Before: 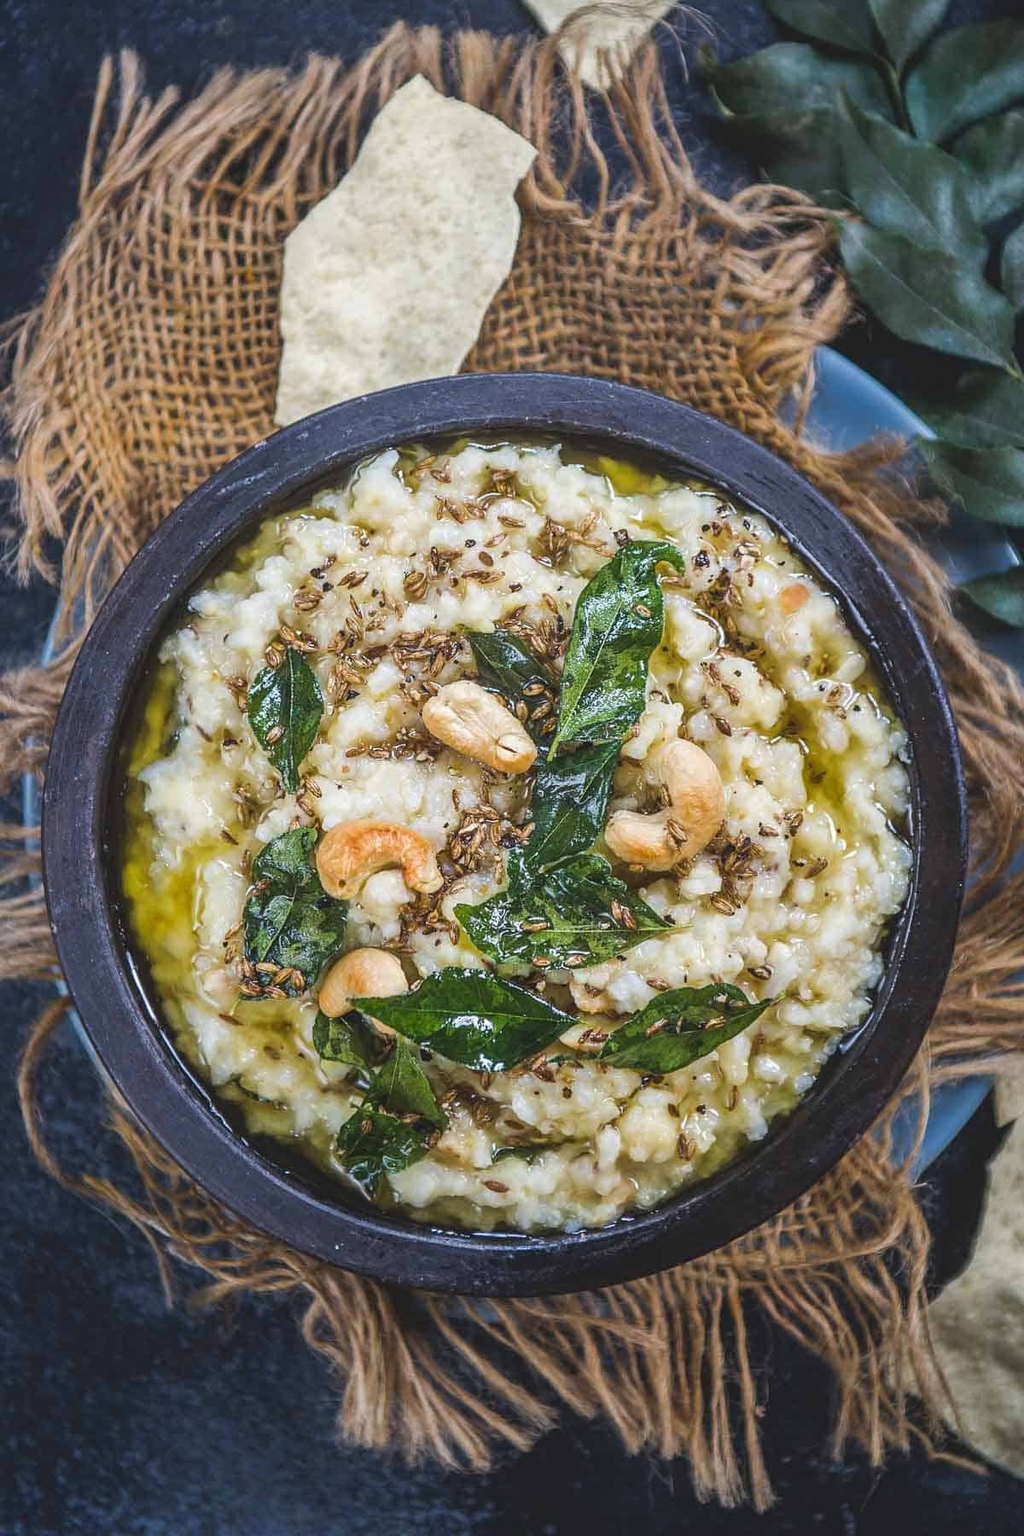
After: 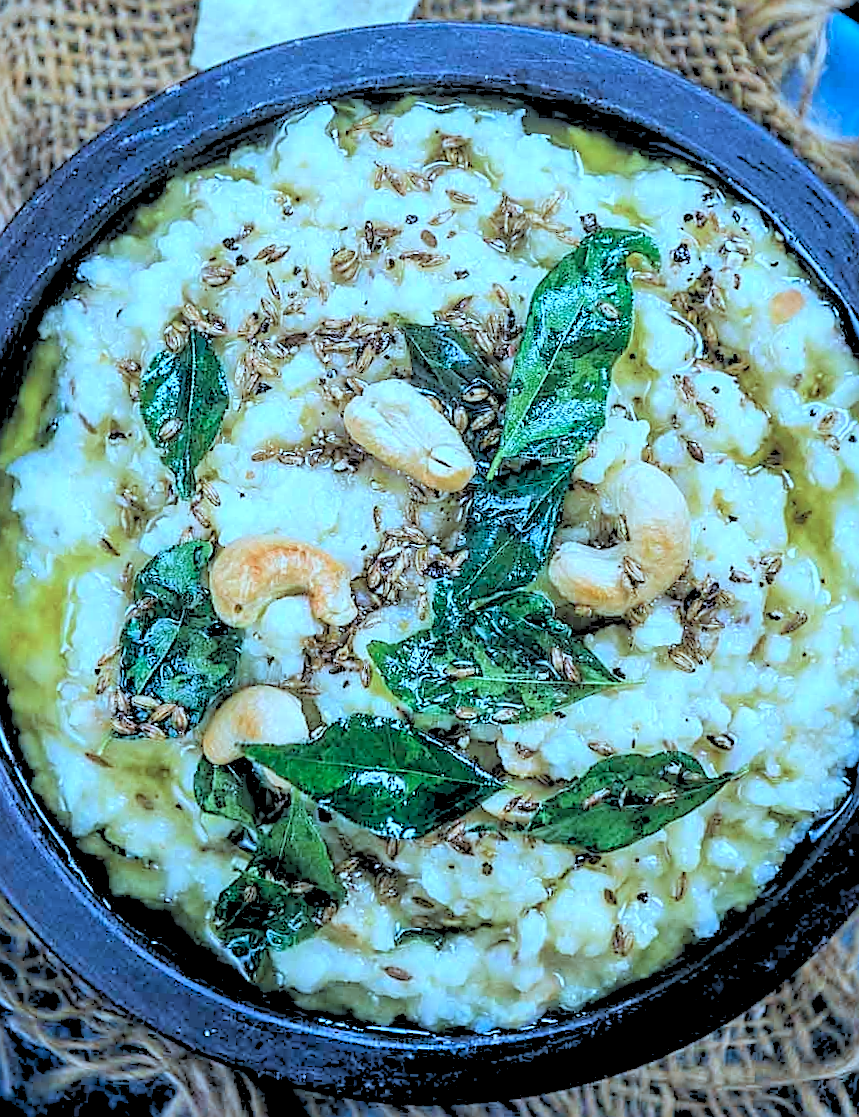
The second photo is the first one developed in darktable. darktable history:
sharpen: on, module defaults
crop and rotate: angle -3.37°, left 9.79%, top 20.73%, right 12.42%, bottom 11.82%
rgb levels: levels [[0.027, 0.429, 0.996], [0, 0.5, 1], [0, 0.5, 1]]
color calibration: illuminant custom, x 0.432, y 0.395, temperature 3098 K
